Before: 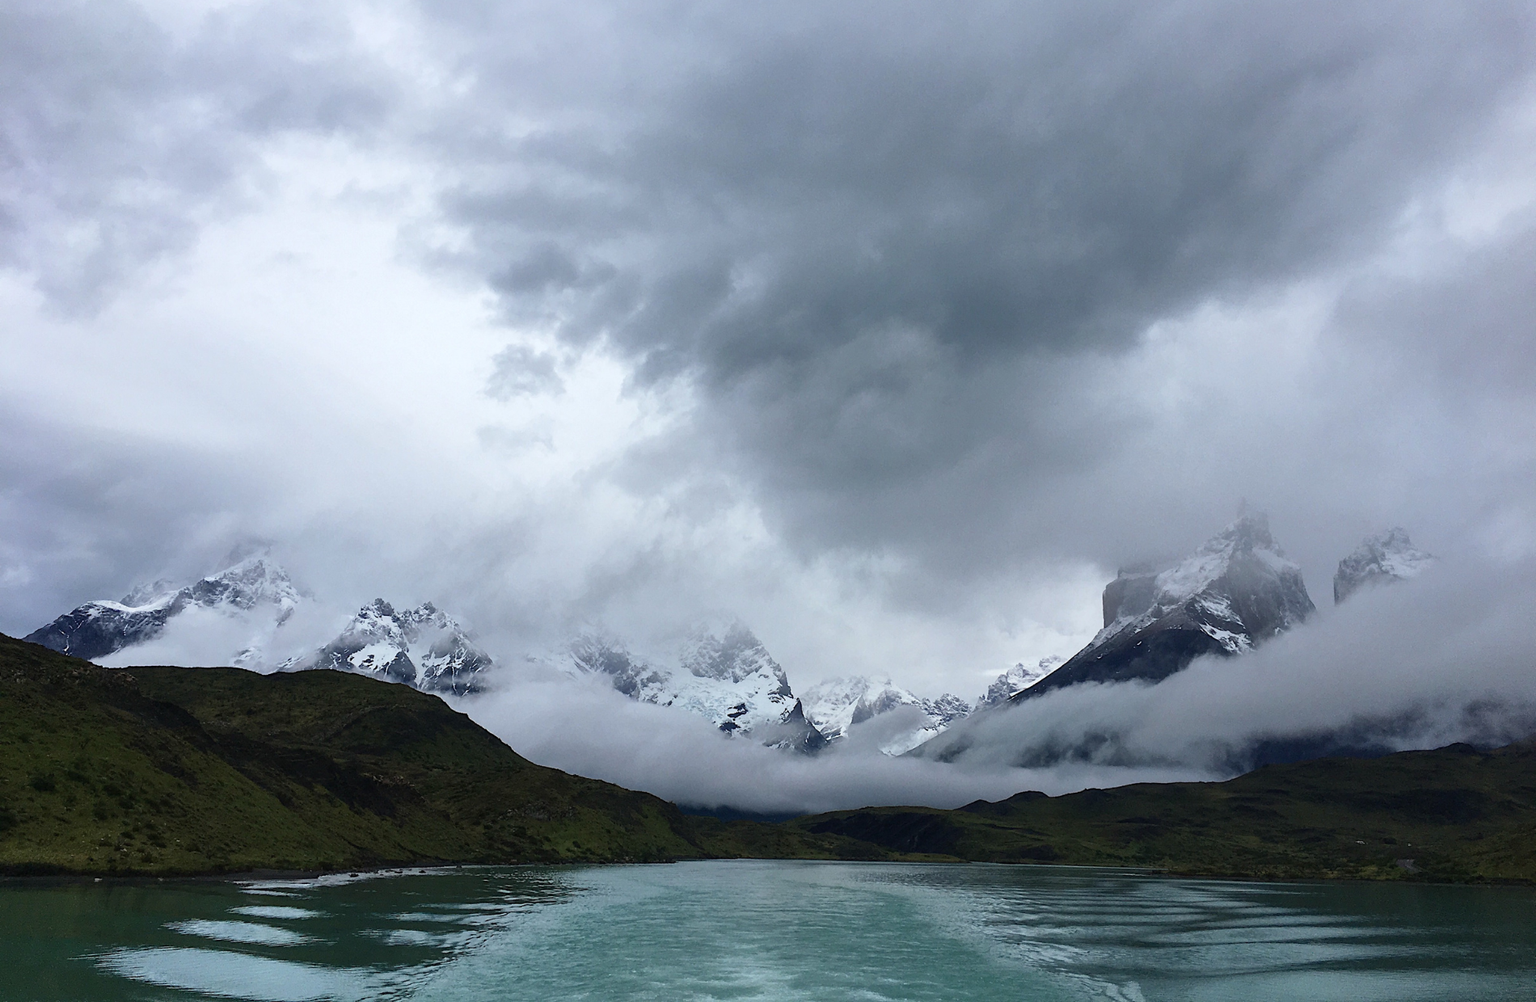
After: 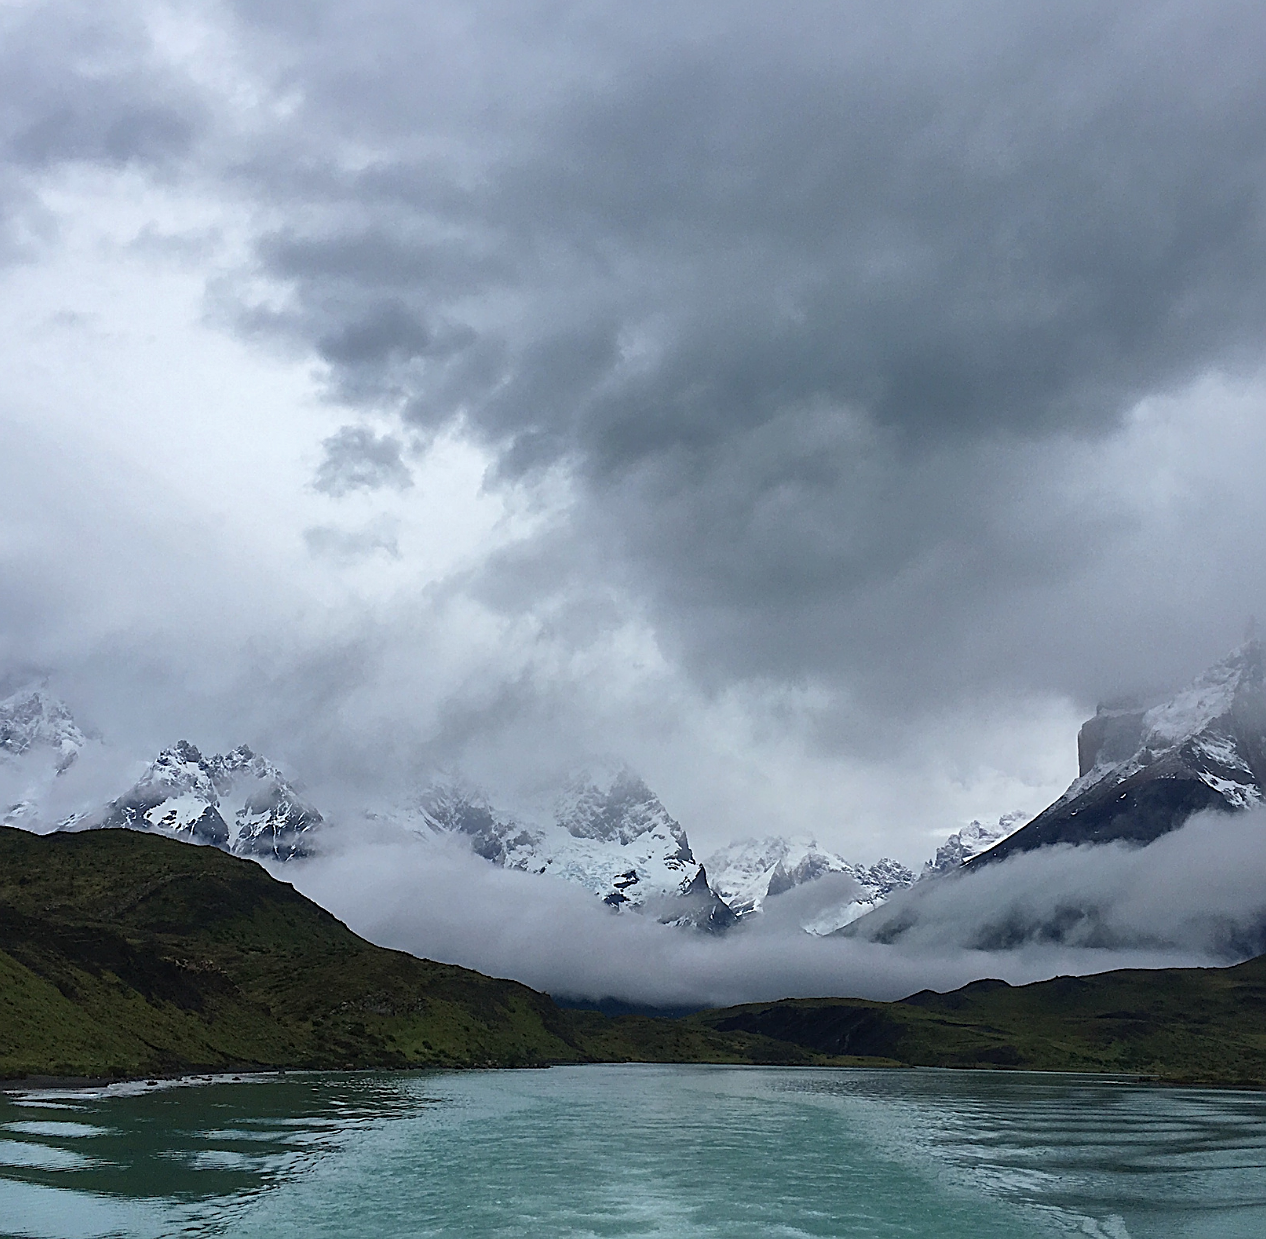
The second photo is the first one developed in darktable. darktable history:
crop and rotate: left 15.055%, right 18.278%
shadows and highlights: shadows 30
sharpen: on, module defaults
